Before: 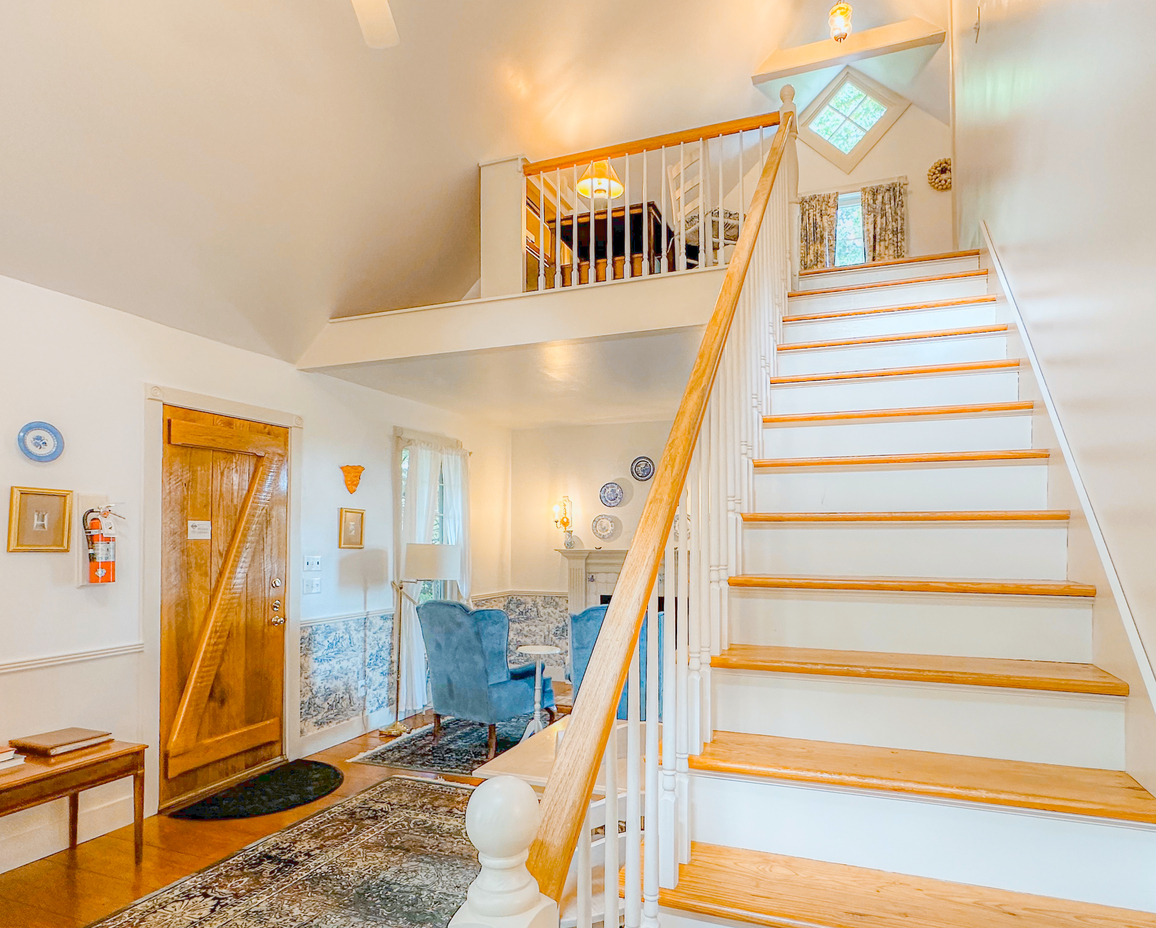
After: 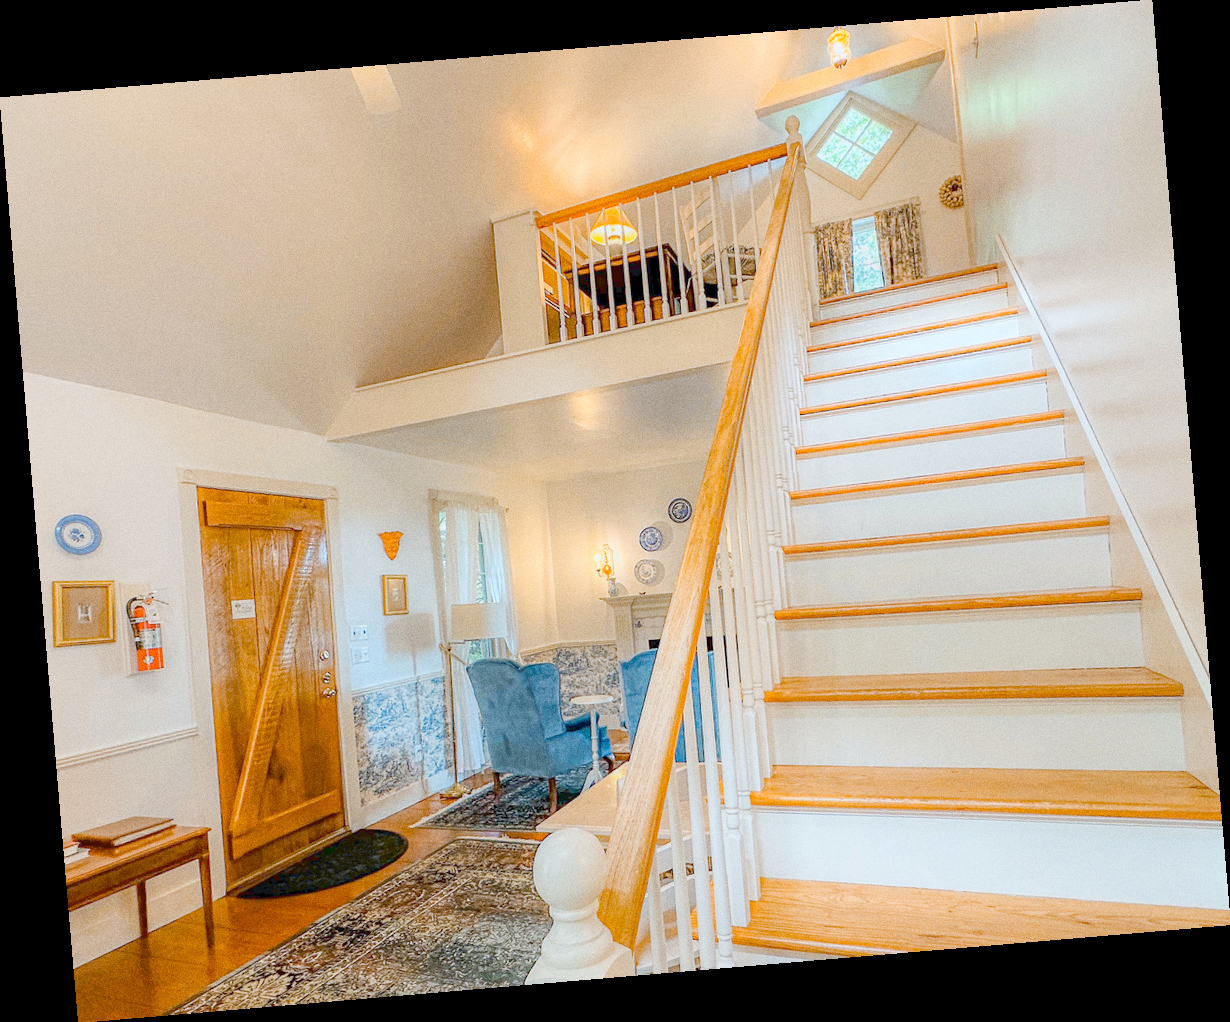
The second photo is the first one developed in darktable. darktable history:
grain: coarseness 0.09 ISO
rotate and perspective: rotation -4.86°, automatic cropping off
